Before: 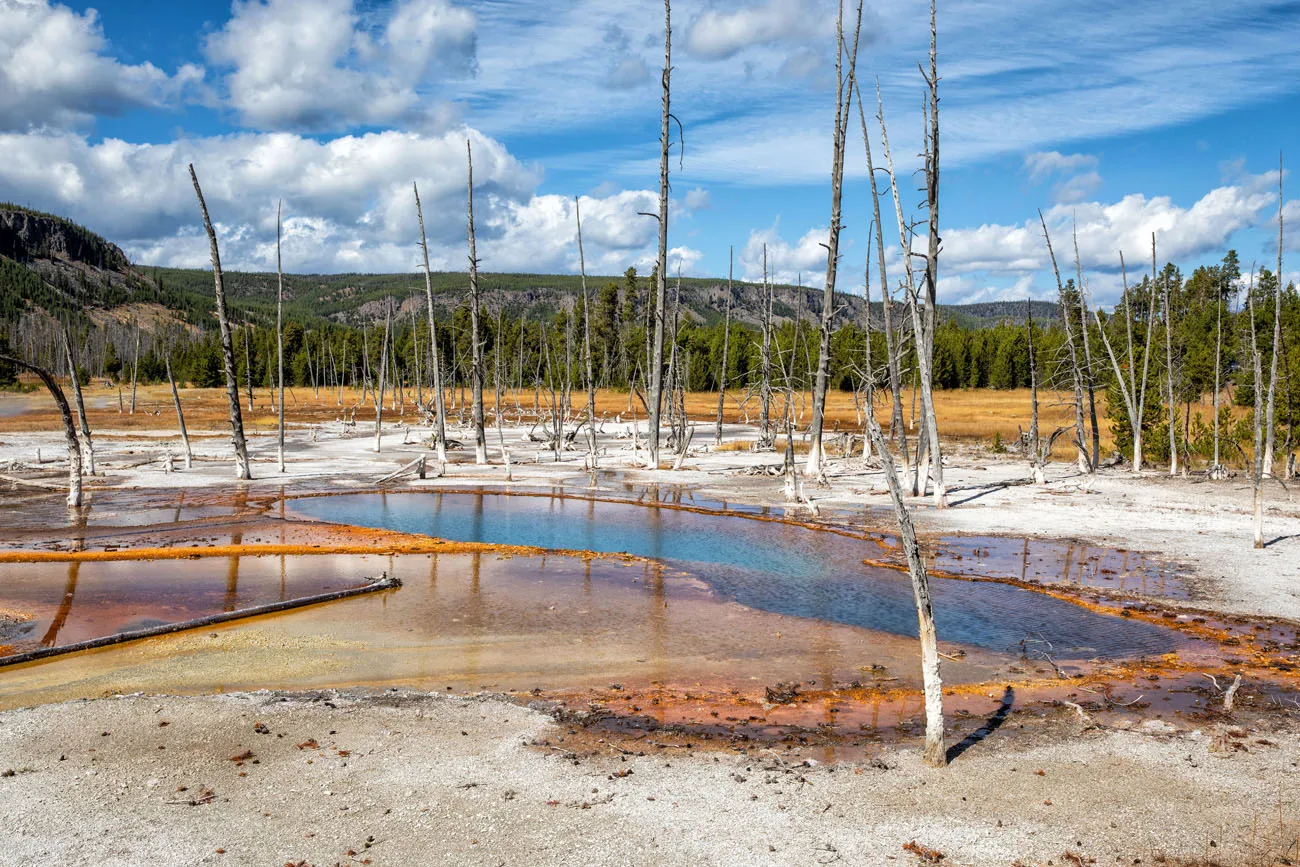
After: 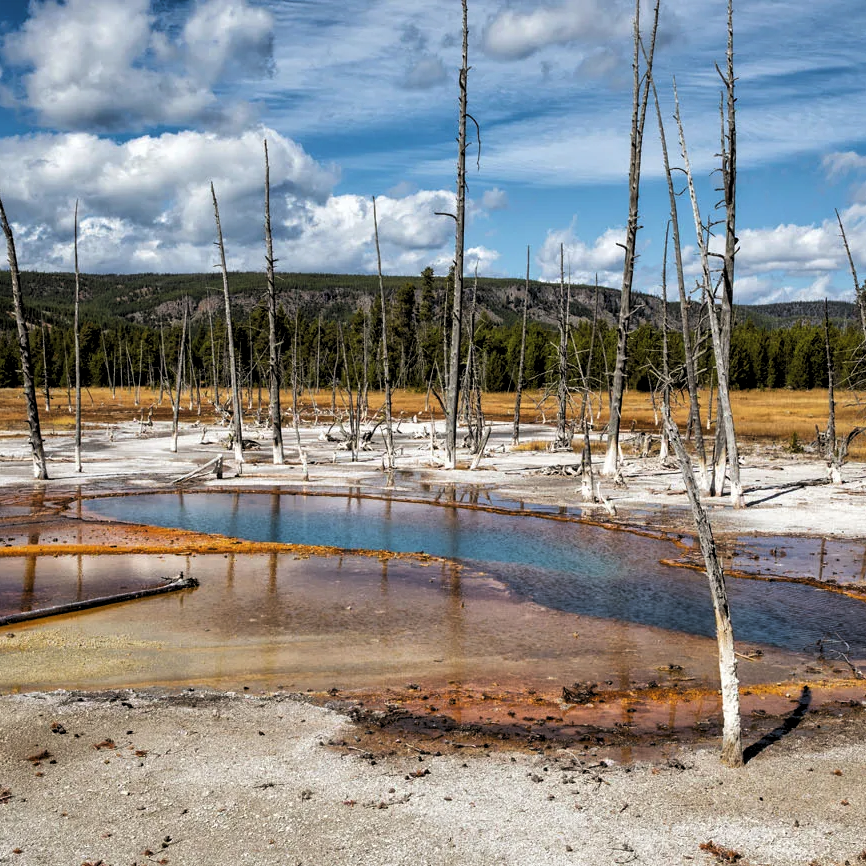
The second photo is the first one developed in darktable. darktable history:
crop and rotate: left 15.754%, right 17.579%
tone equalizer: on, module defaults
levels: levels [0.116, 0.574, 1]
color balance: mode lift, gamma, gain (sRGB), lift [1, 0.99, 1.01, 0.992], gamma [1, 1.037, 0.974, 0.963]
